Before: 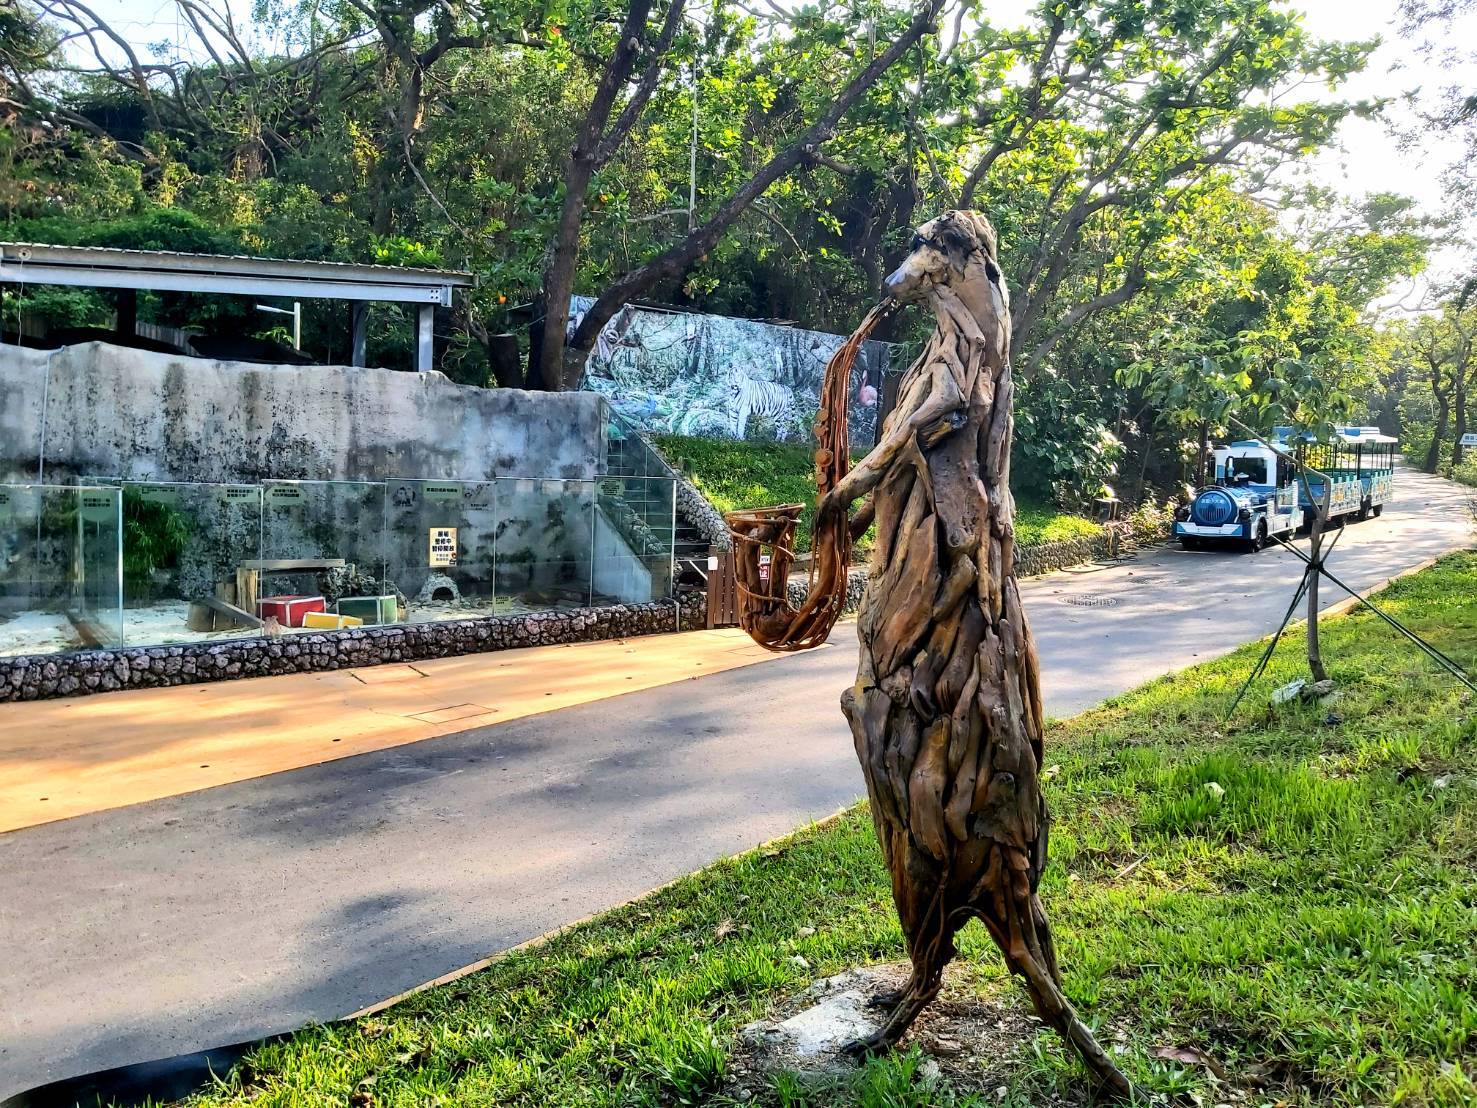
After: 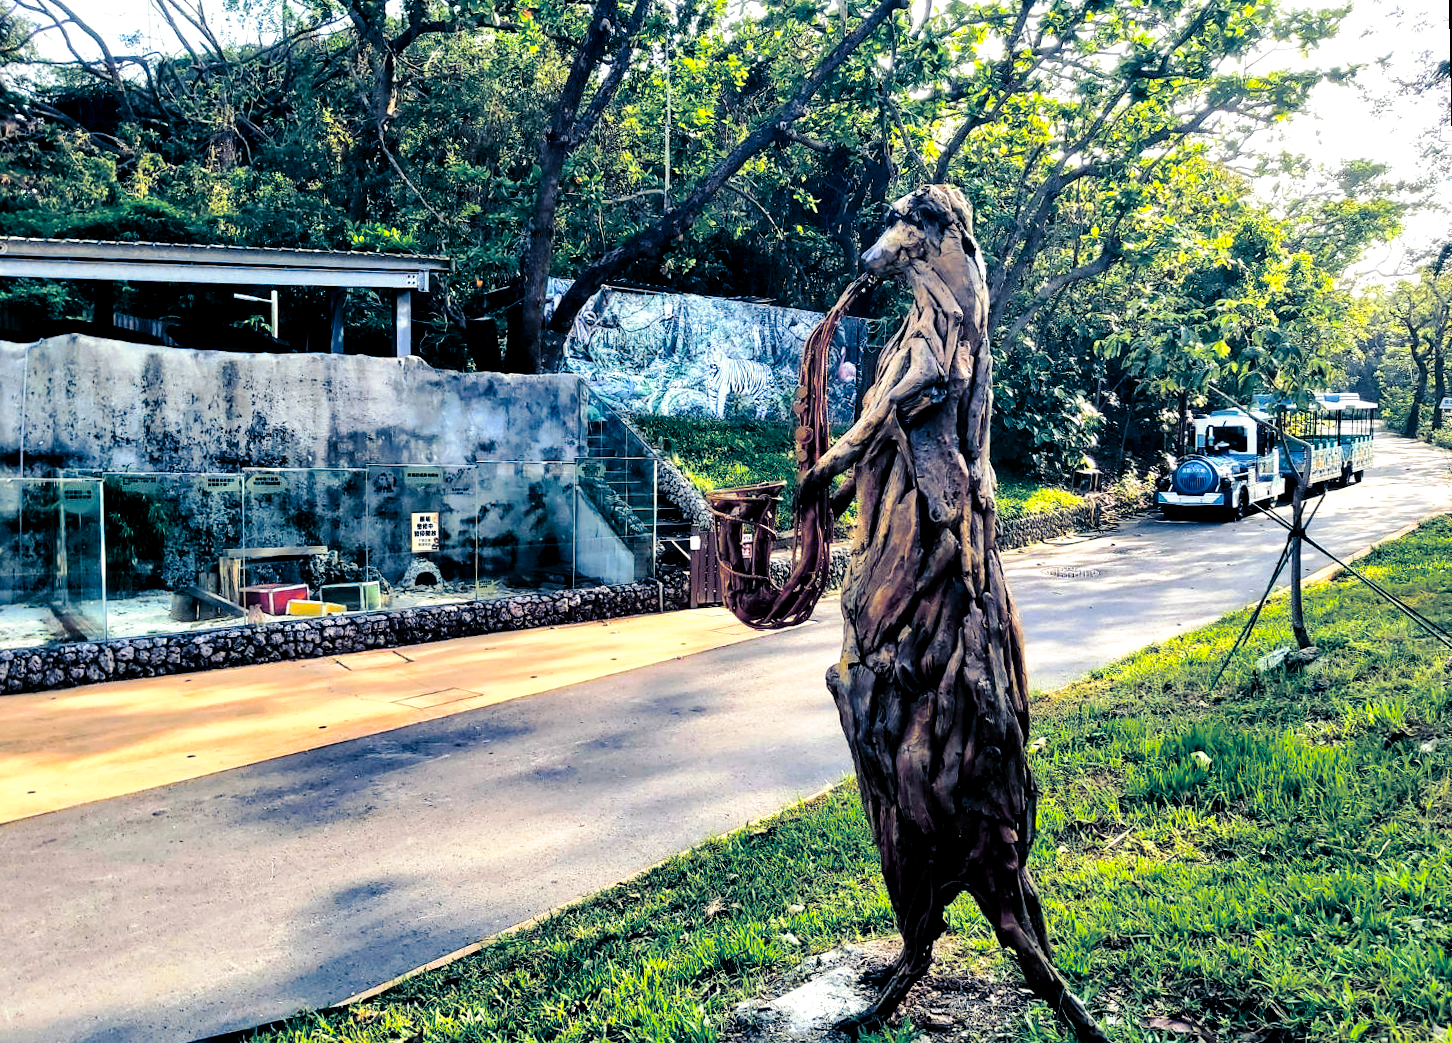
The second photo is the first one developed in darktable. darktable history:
crop: left 1.964%, top 3.251%, right 1.122%, bottom 4.933%
local contrast: highlights 100%, shadows 100%, detail 120%, midtone range 0.2
rotate and perspective: rotation -1.17°, automatic cropping off
tone curve: curves: ch0 [(0, 0) (0.003, 0) (0.011, 0.001) (0.025, 0.001) (0.044, 0.002) (0.069, 0.007) (0.1, 0.015) (0.136, 0.027) (0.177, 0.066) (0.224, 0.122) (0.277, 0.219) (0.335, 0.327) (0.399, 0.432) (0.468, 0.527) (0.543, 0.615) (0.623, 0.695) (0.709, 0.777) (0.801, 0.874) (0.898, 0.973) (1, 1)], preserve colors none
split-toning: shadows › hue 226.8°, shadows › saturation 0.84
color balance: output saturation 110%
